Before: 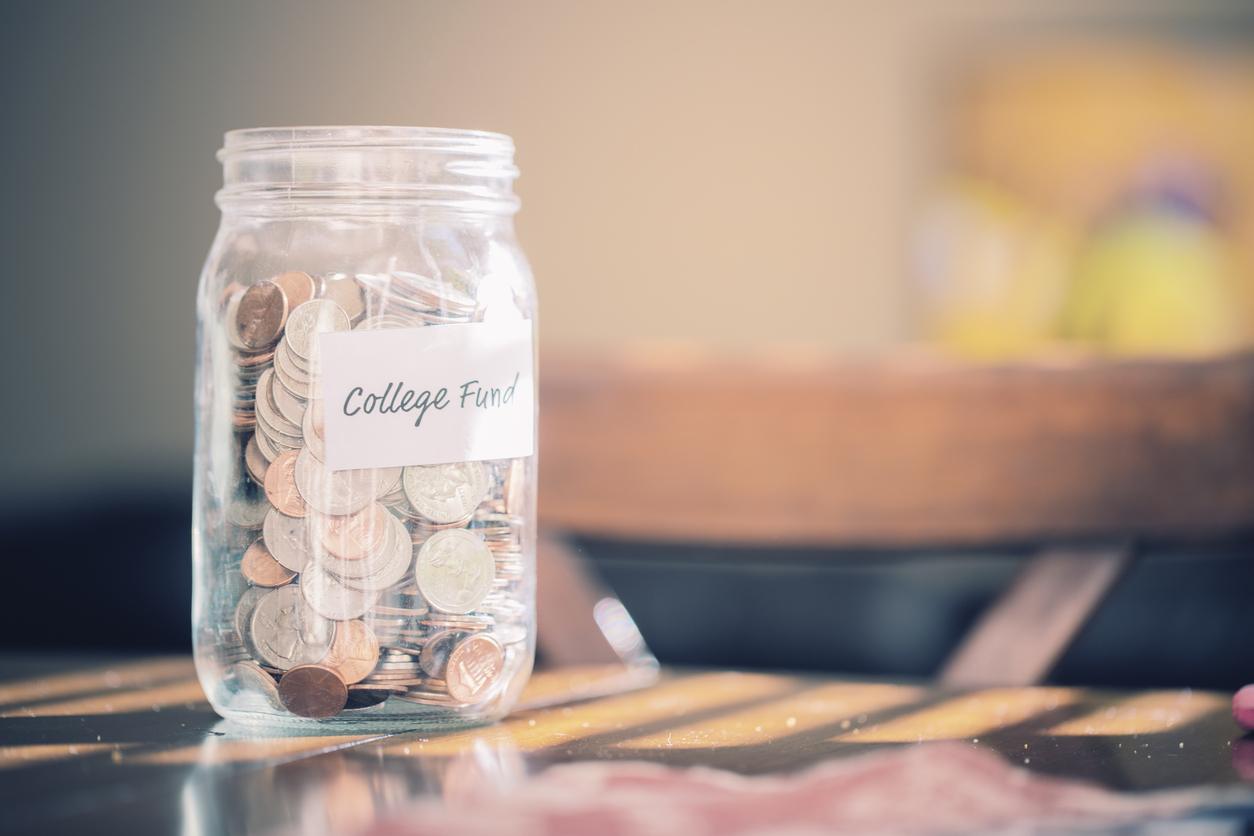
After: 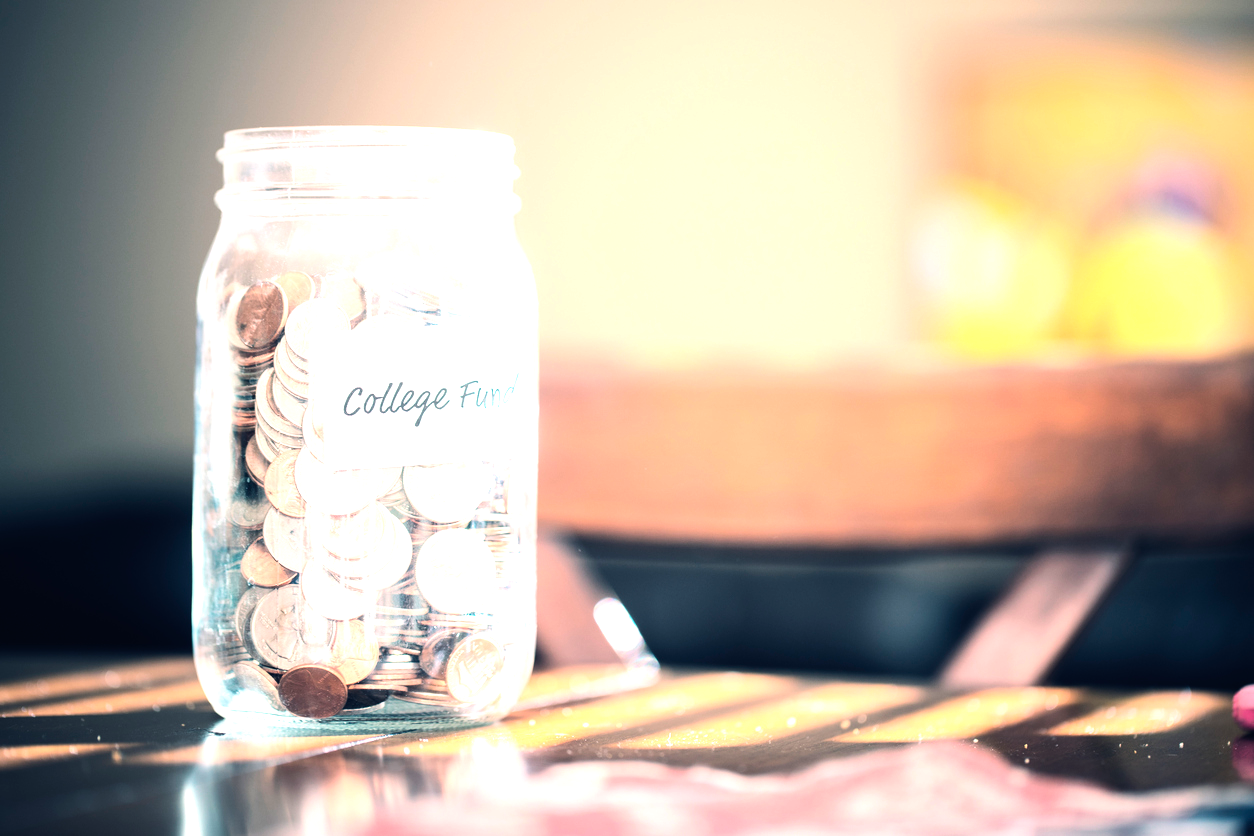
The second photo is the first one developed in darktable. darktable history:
tone equalizer: -8 EV -1.08 EV, -7 EV -1.01 EV, -6 EV -0.867 EV, -5 EV -0.578 EV, -3 EV 0.578 EV, -2 EV 0.867 EV, -1 EV 1.01 EV, +0 EV 1.08 EV, edges refinement/feathering 500, mask exposure compensation -1.57 EV, preserve details no
contrast brightness saturation: contrast 0.04, saturation 0.16
